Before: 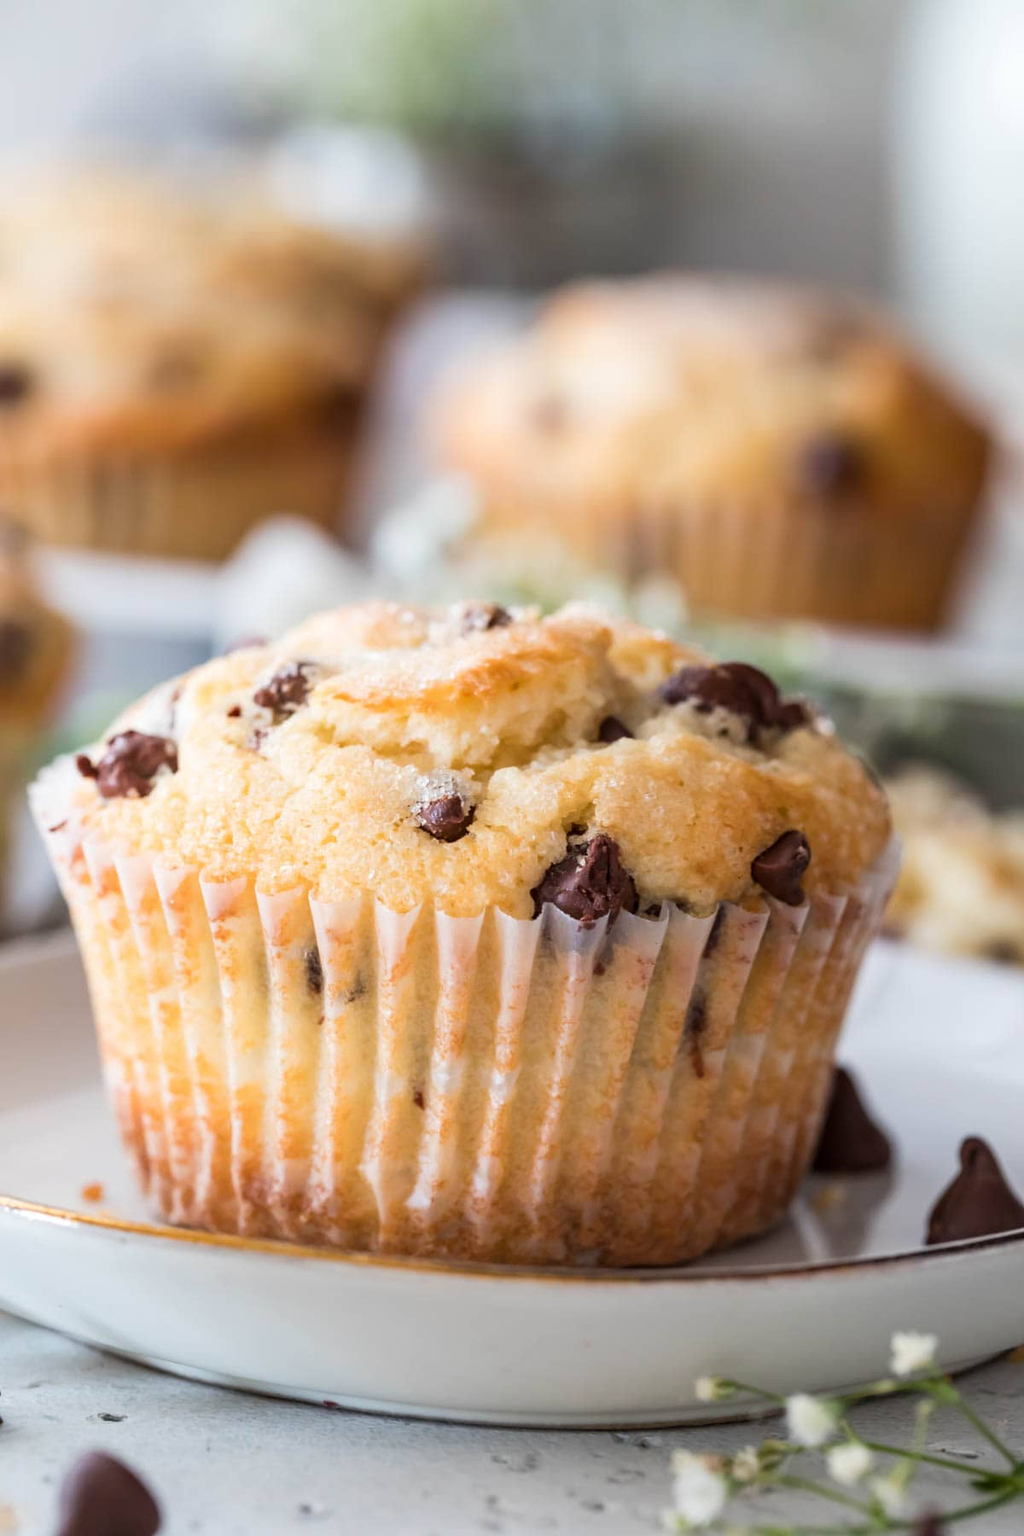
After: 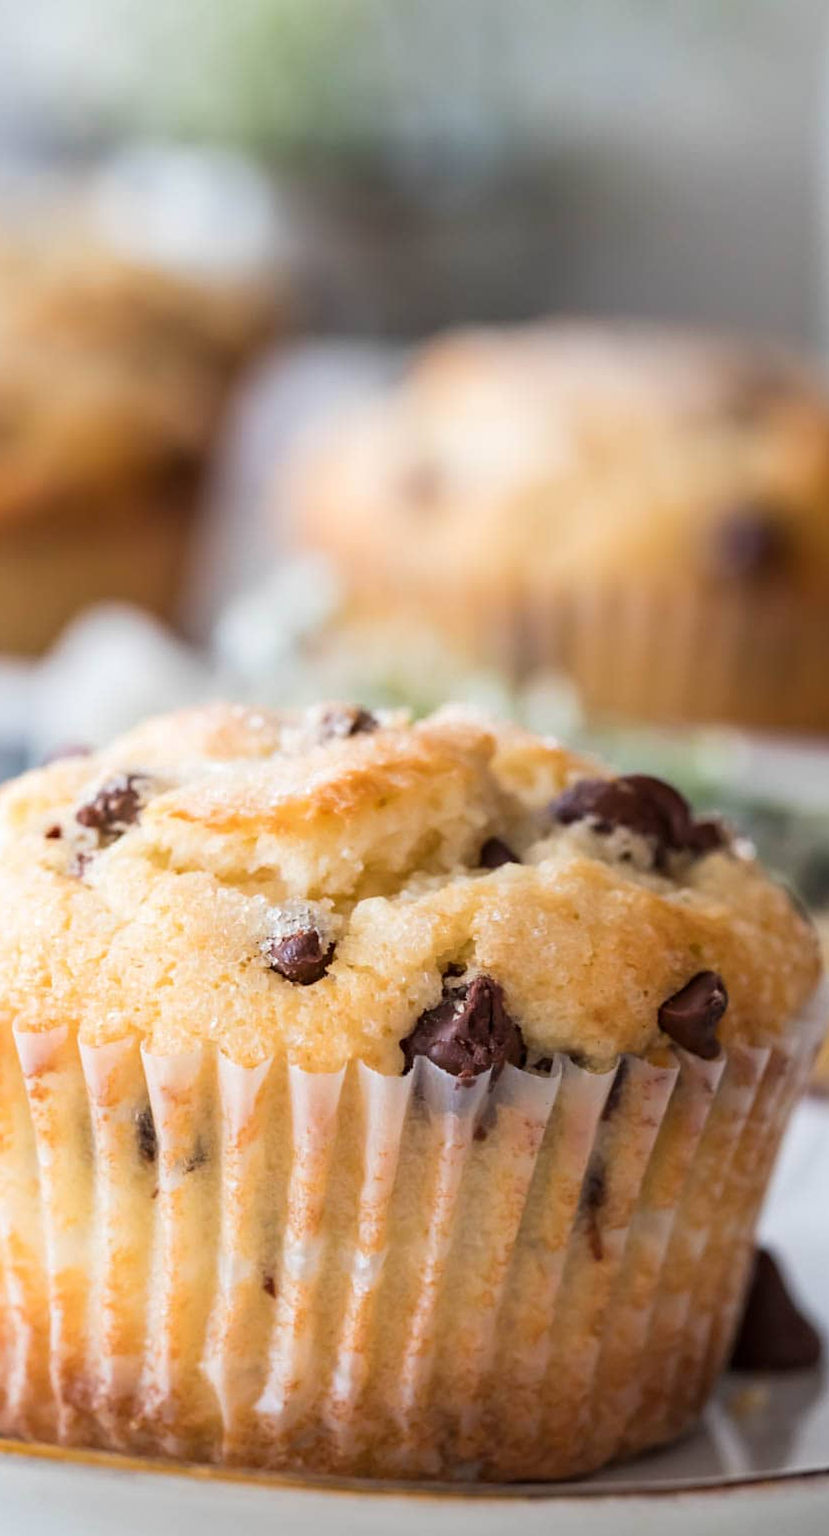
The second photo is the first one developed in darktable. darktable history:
crop: left 18.488%, right 12.234%, bottom 14.476%
